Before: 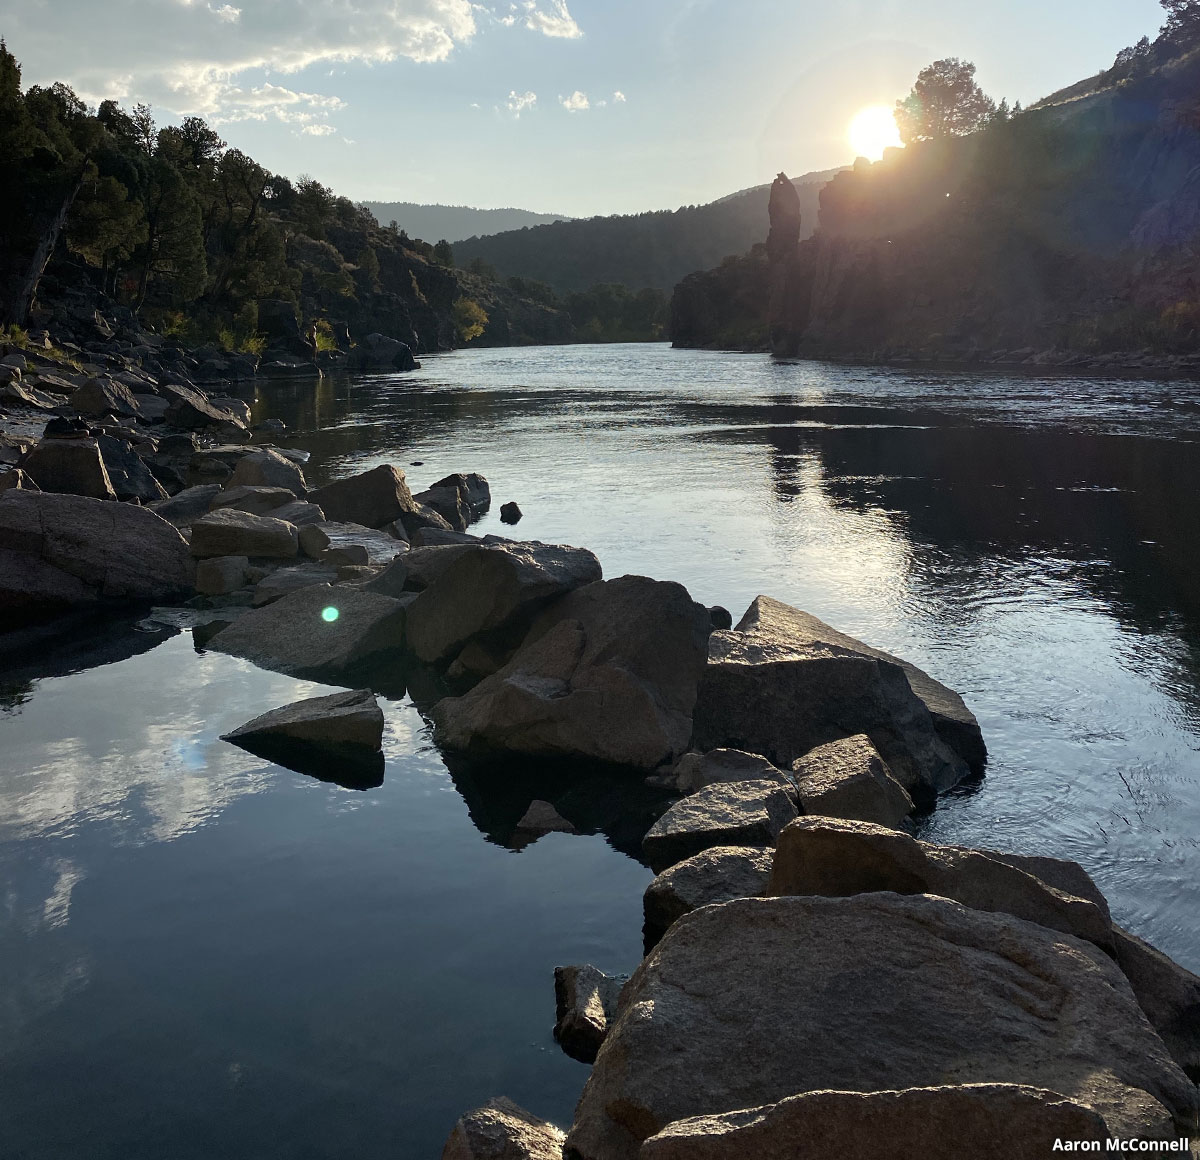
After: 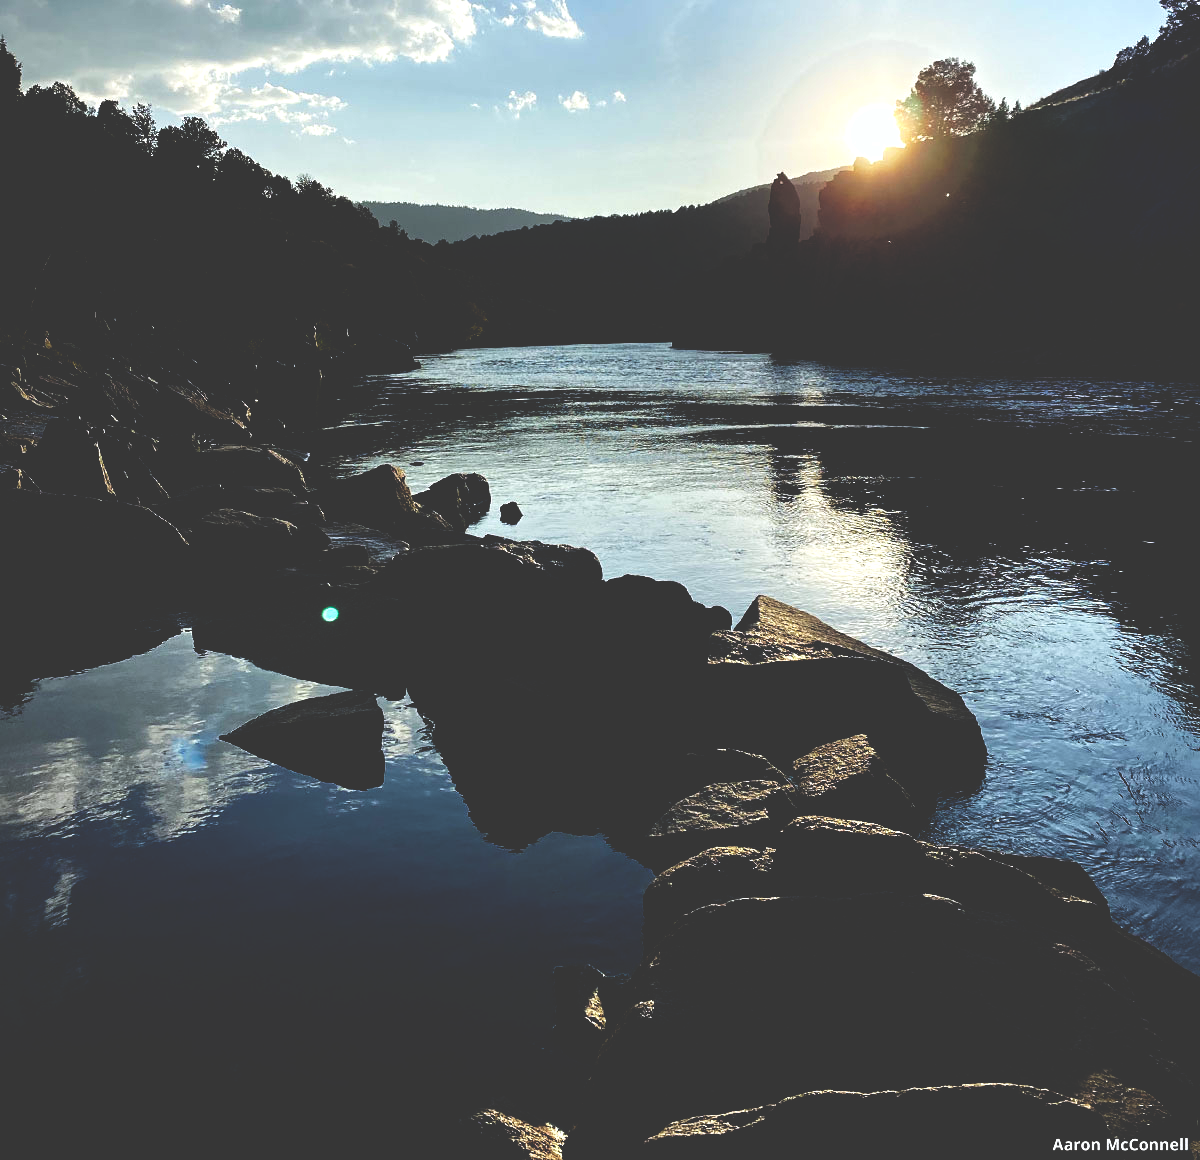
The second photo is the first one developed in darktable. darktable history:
base curve: curves: ch0 [(0, 0.036) (0.083, 0.04) (0.804, 1)], preserve colors none
white balance: red 0.988, blue 1.017
